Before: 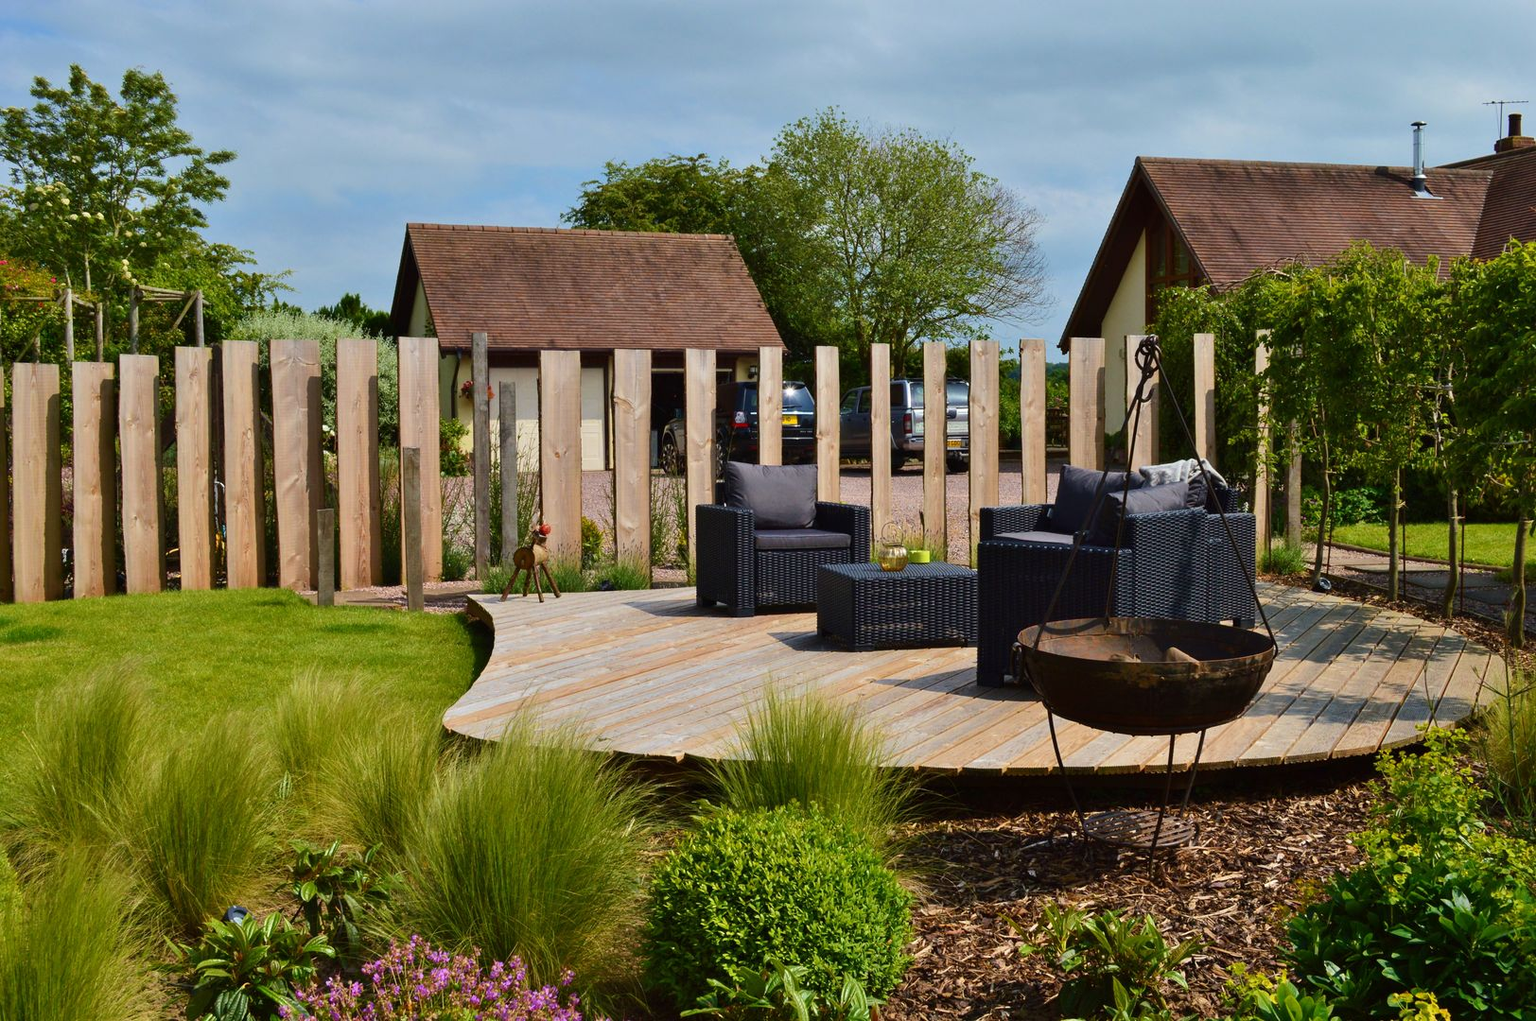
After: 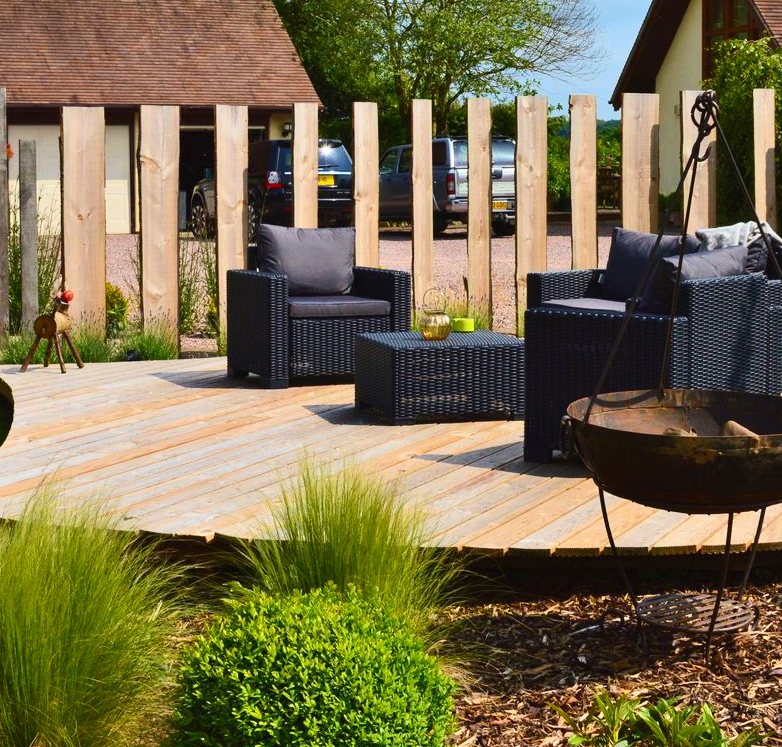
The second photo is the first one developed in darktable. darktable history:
color correction: highlights b* -0.007
contrast brightness saturation: contrast 0.204, brightness 0.155, saturation 0.221
crop: left 31.38%, top 24.453%, right 20.451%, bottom 6.308%
